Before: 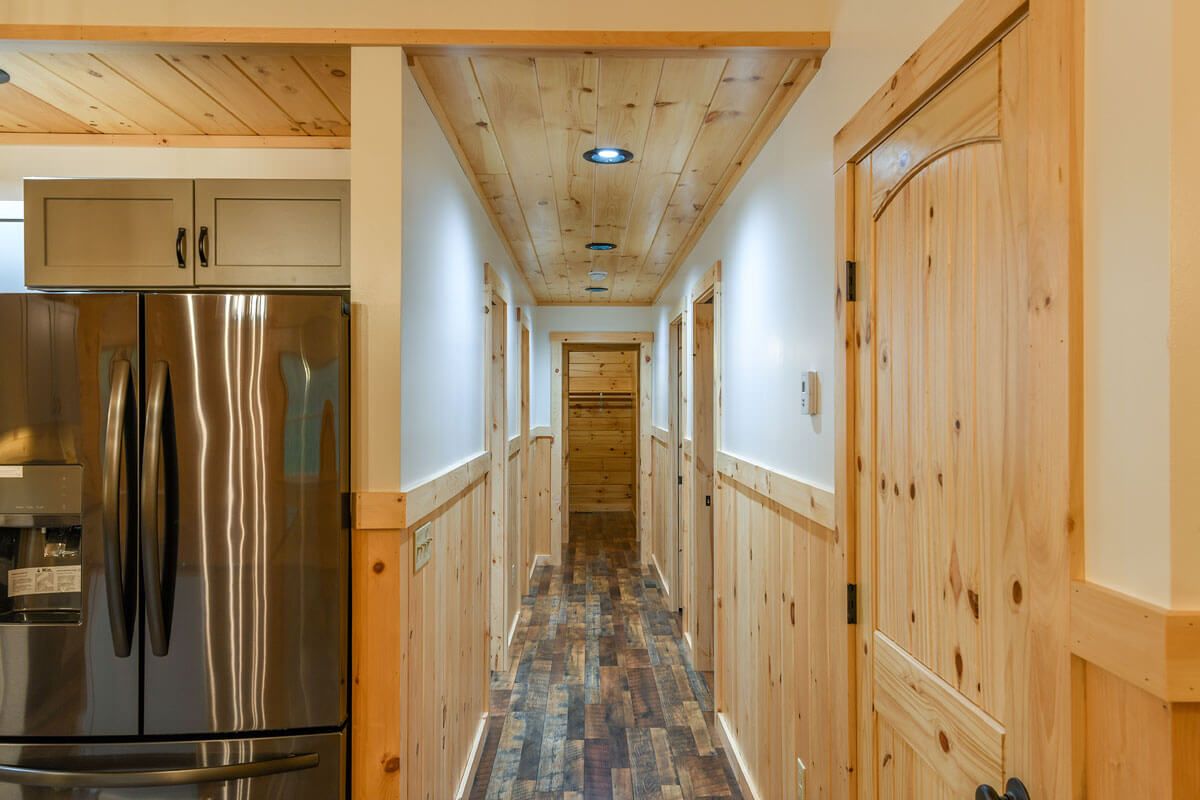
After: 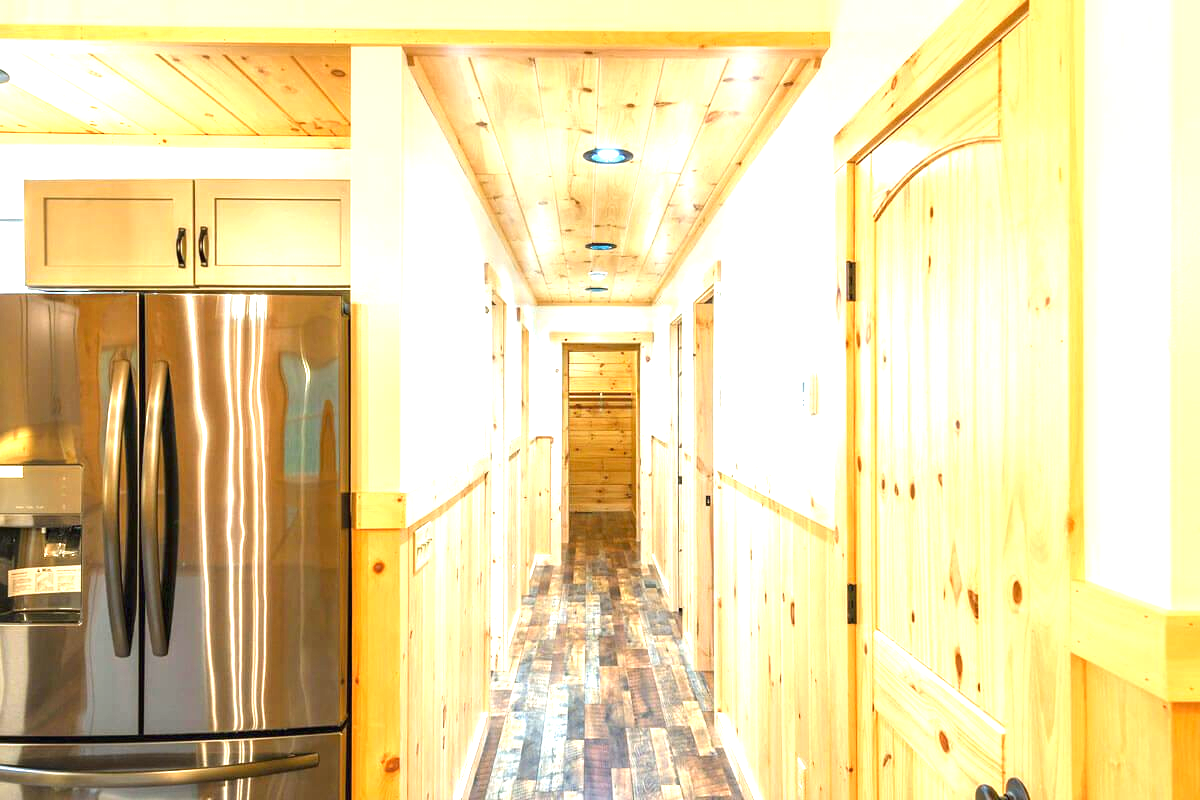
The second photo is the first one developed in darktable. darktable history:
exposure: black level correction 0, exposure 1.985 EV, compensate highlight preservation false
